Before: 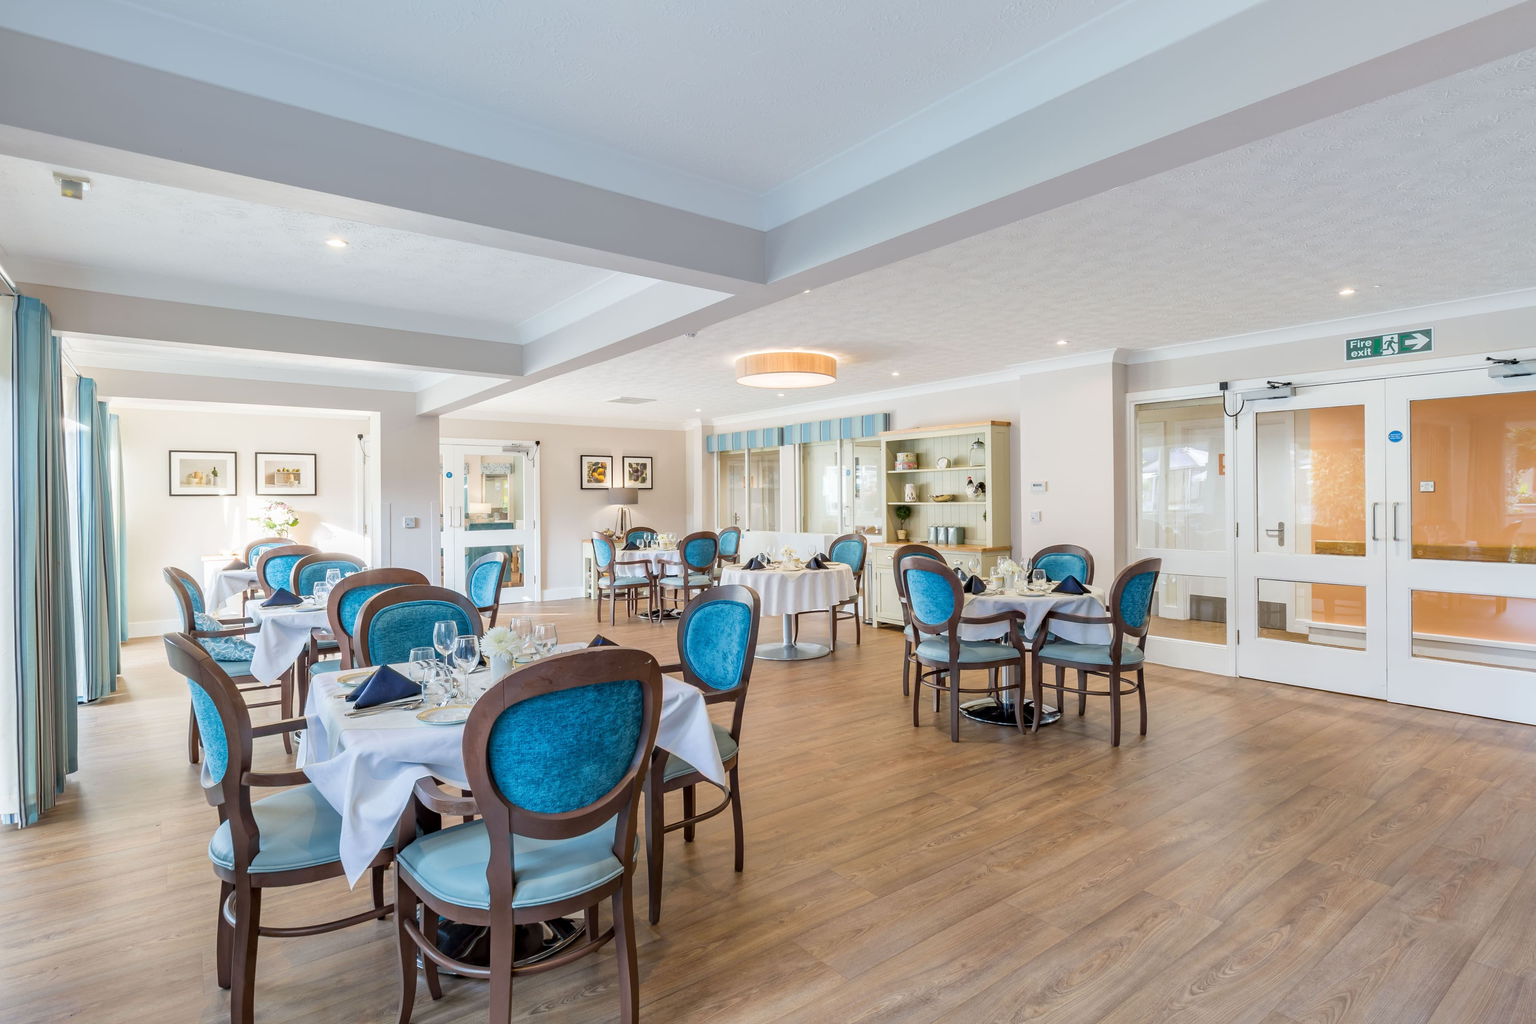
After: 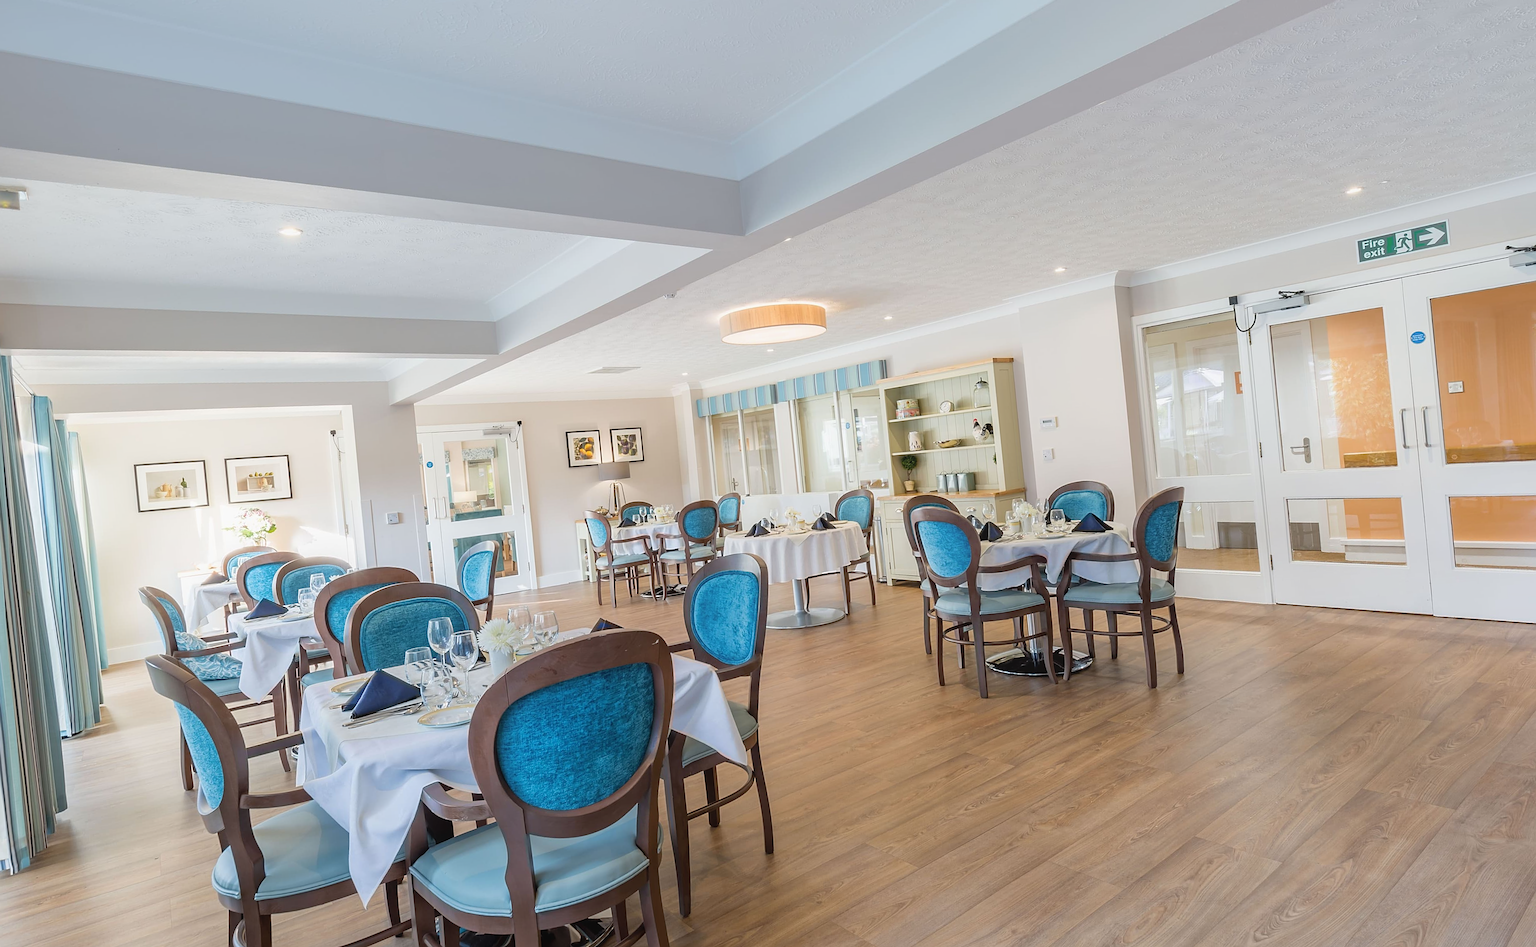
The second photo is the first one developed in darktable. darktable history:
contrast equalizer: octaves 7, y [[0.6 ×6], [0.55 ×6], [0 ×6], [0 ×6], [0 ×6]], mix -0.3
rotate and perspective: rotation -5°, crop left 0.05, crop right 0.952, crop top 0.11, crop bottom 0.89
sharpen: on, module defaults
